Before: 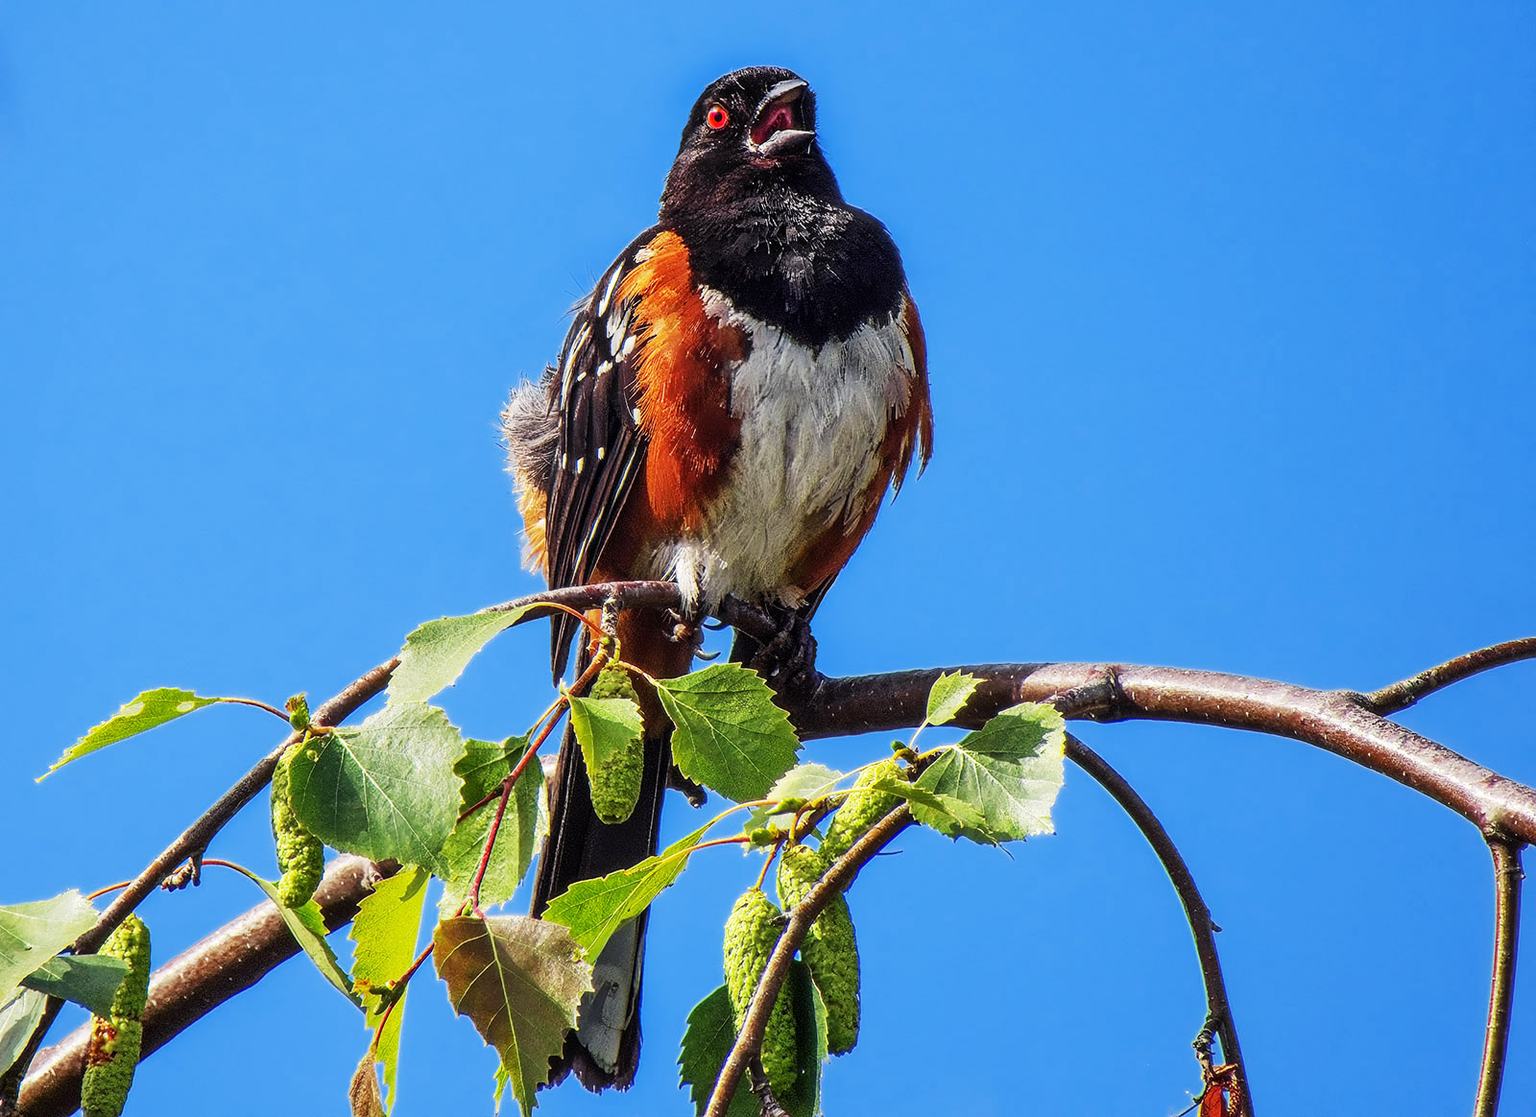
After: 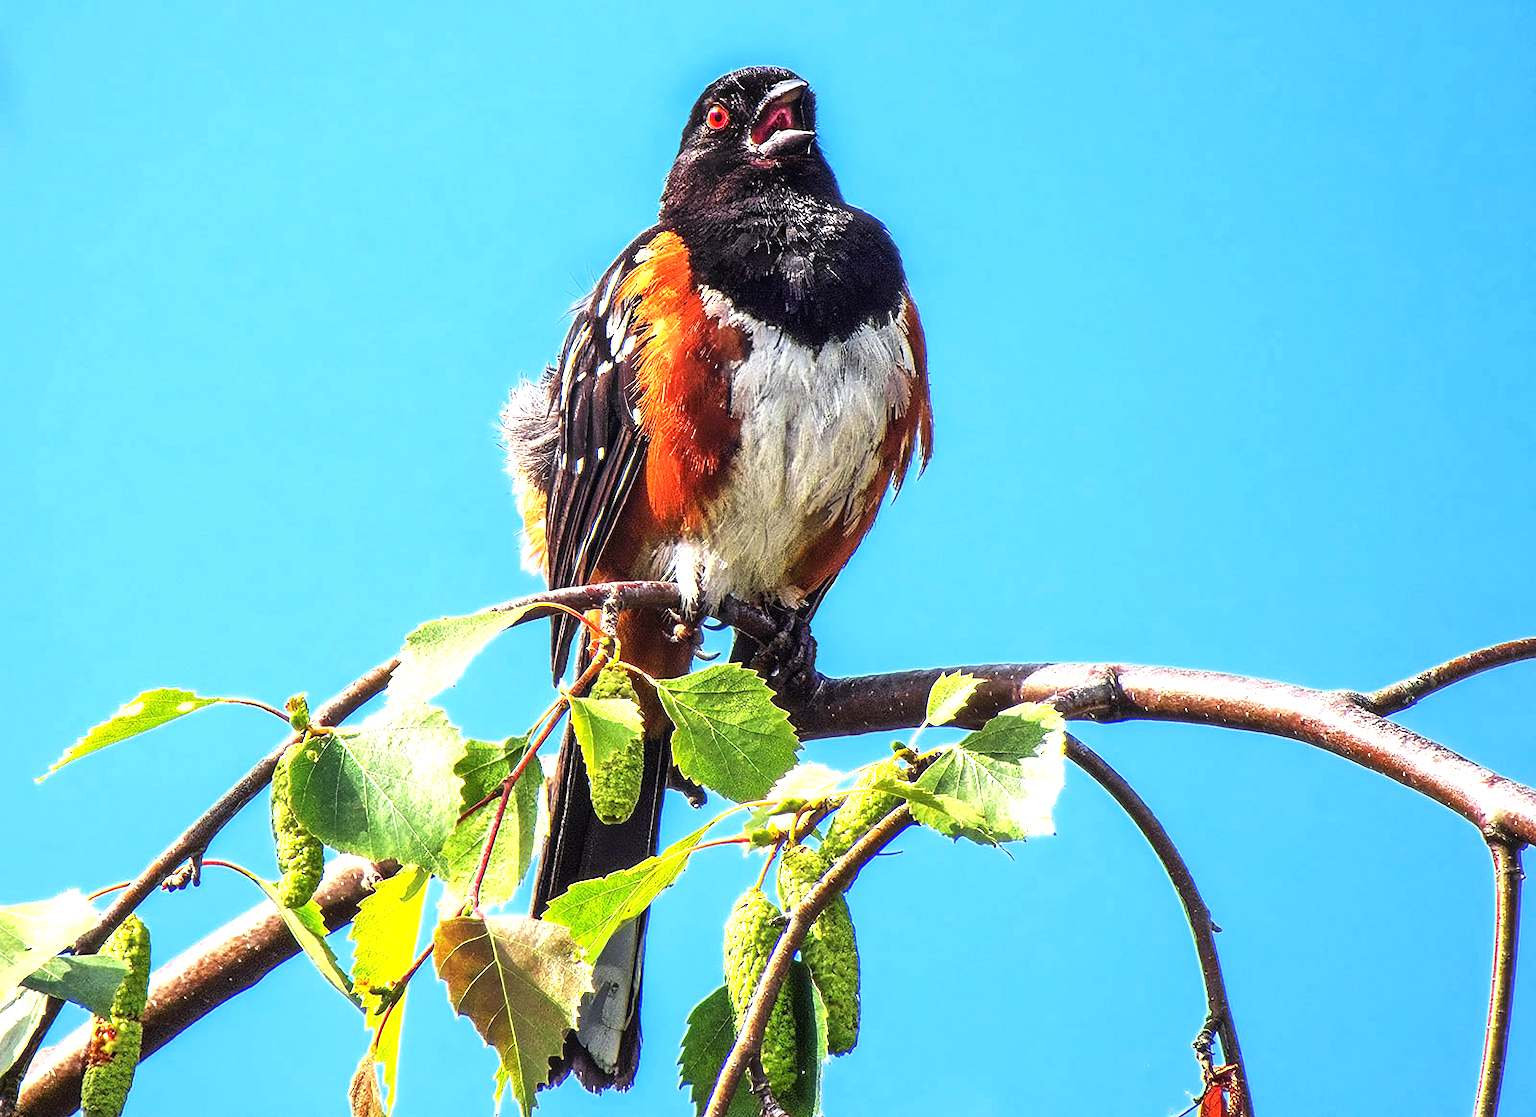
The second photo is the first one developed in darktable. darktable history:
exposure: exposure 1.09 EV, compensate highlight preservation false
contrast equalizer: y [[0.439, 0.44, 0.442, 0.457, 0.493, 0.498], [0.5 ×6], [0.5 ×6], [0 ×6], [0 ×6]], mix 0.157
